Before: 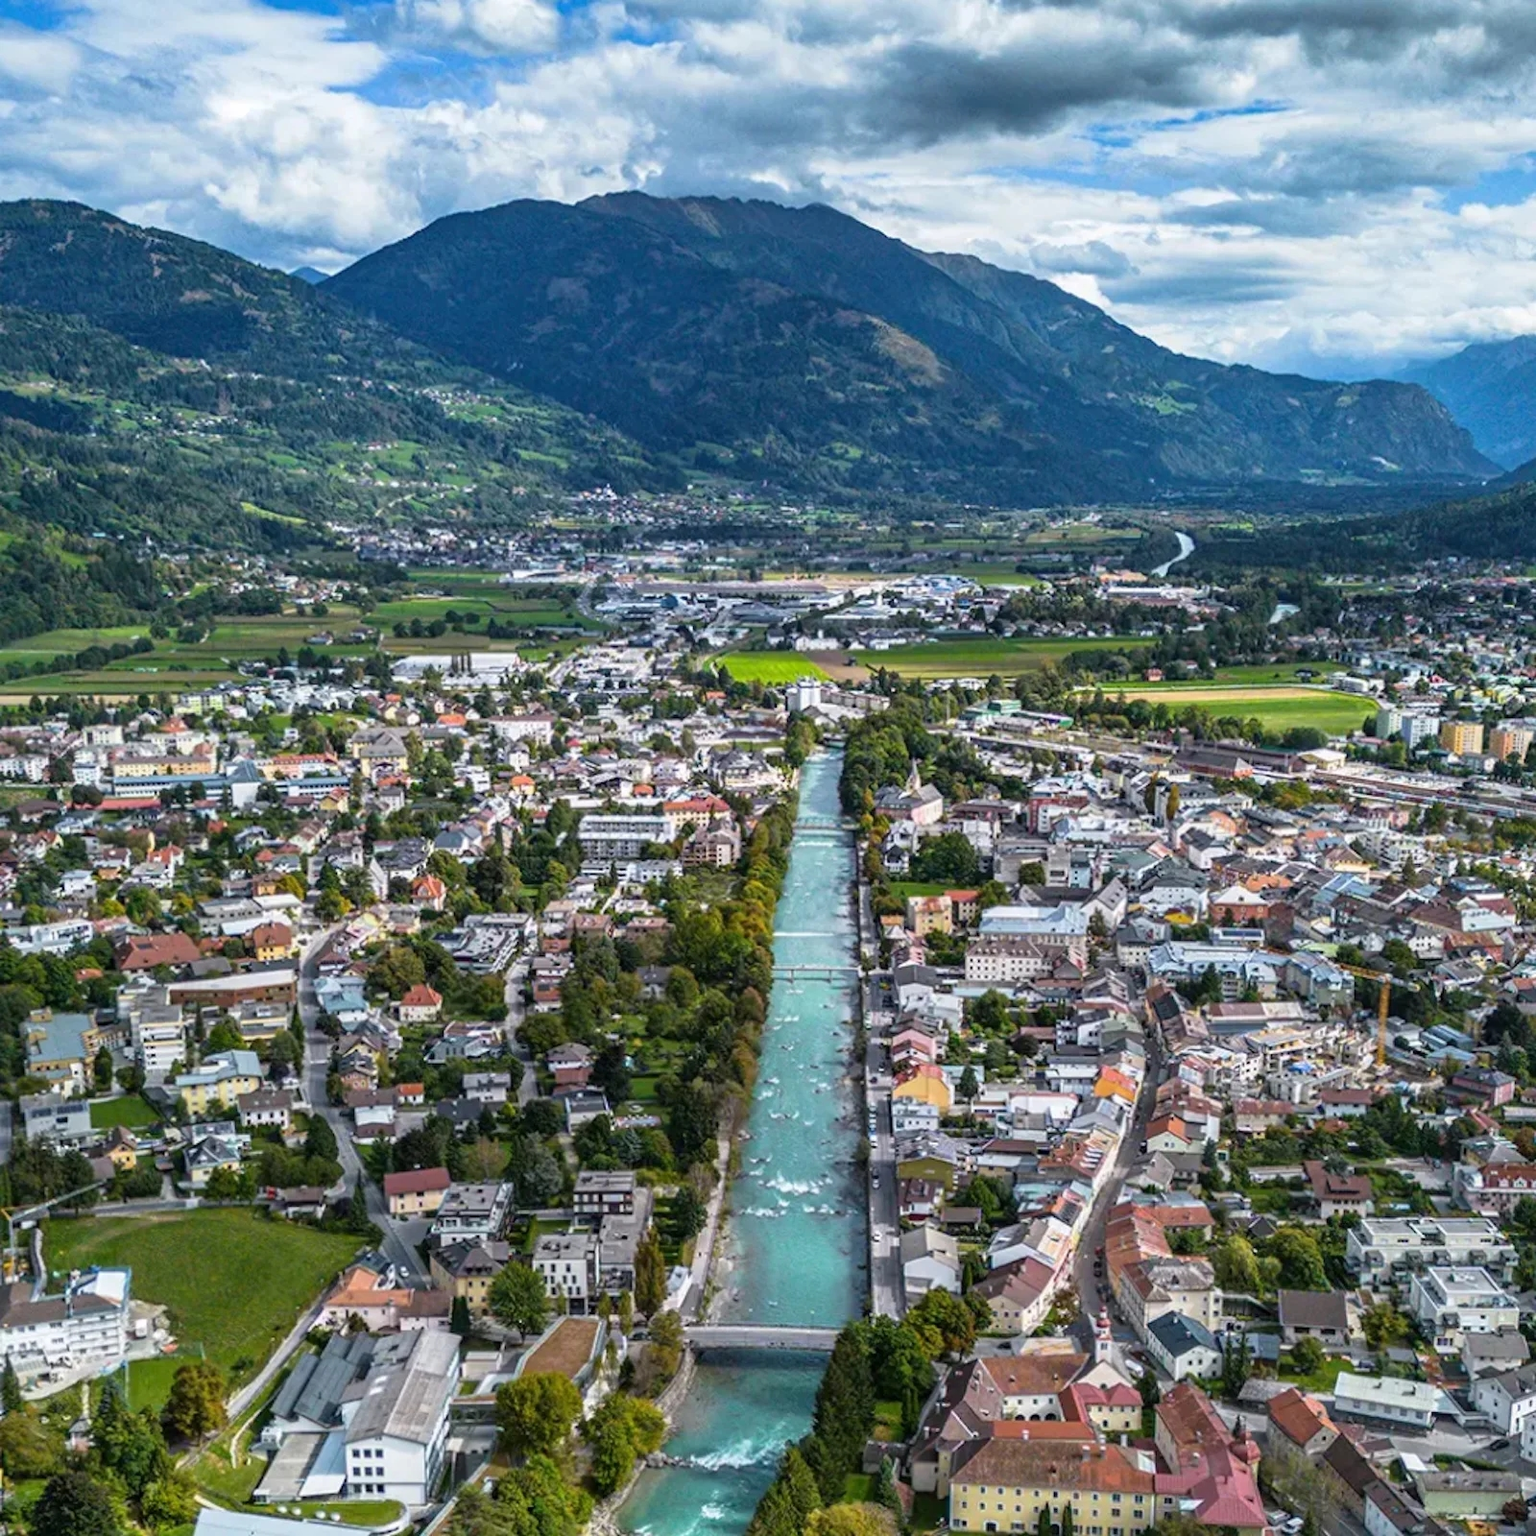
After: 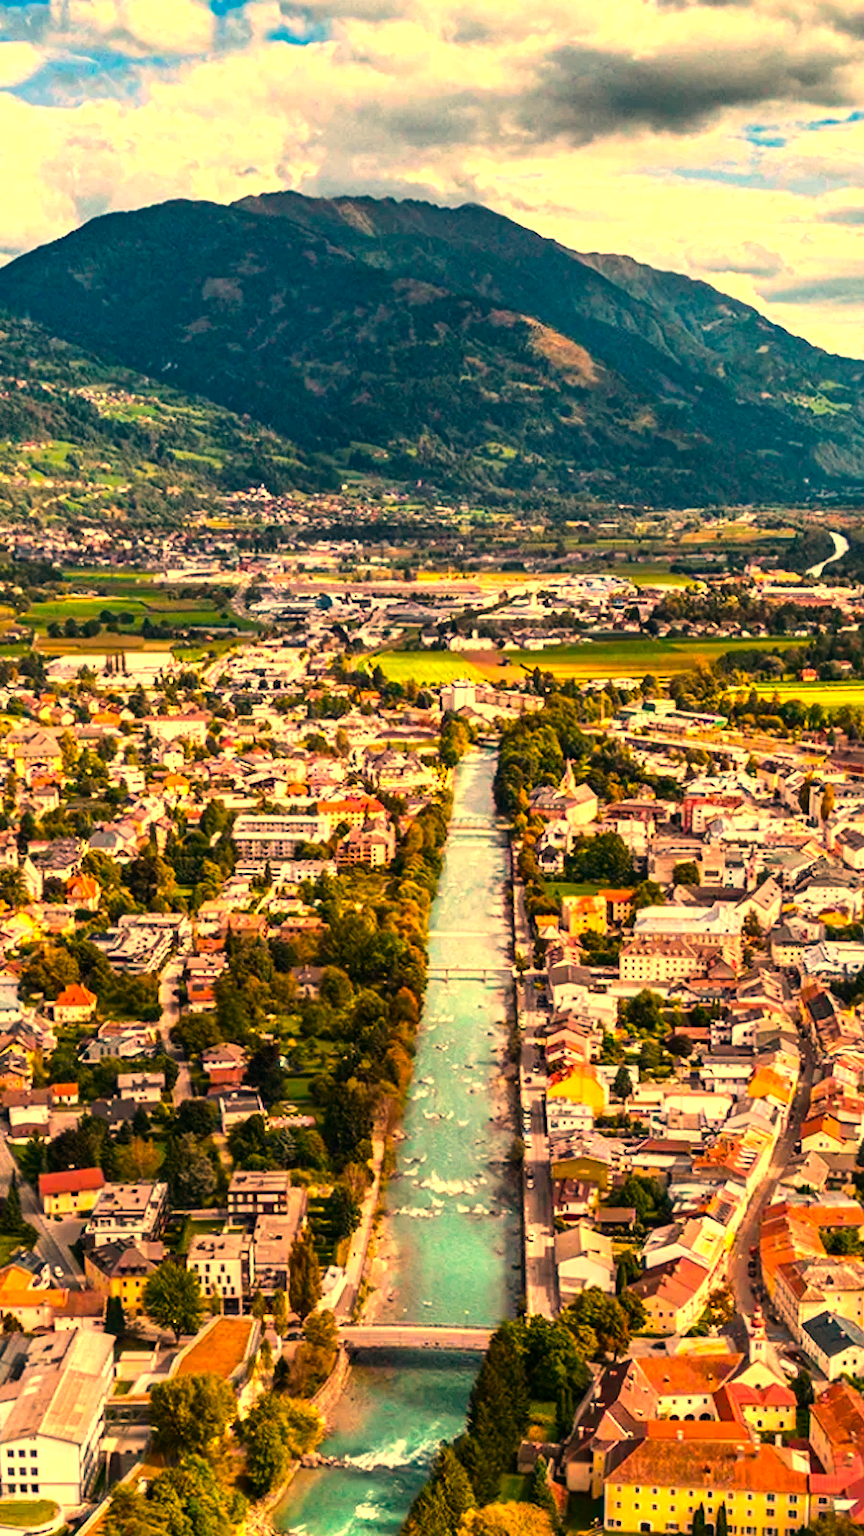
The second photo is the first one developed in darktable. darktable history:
white balance: red 1.467, blue 0.684
crop and rotate: left 22.516%, right 21.234%
color balance rgb: linear chroma grading › global chroma 15%, perceptual saturation grading › global saturation 30%
tone equalizer: -8 EV -0.75 EV, -7 EV -0.7 EV, -6 EV -0.6 EV, -5 EV -0.4 EV, -3 EV 0.4 EV, -2 EV 0.6 EV, -1 EV 0.7 EV, +0 EV 0.75 EV, edges refinement/feathering 500, mask exposure compensation -1.57 EV, preserve details no
color calibration: illuminant as shot in camera, x 0.358, y 0.373, temperature 4628.91 K
